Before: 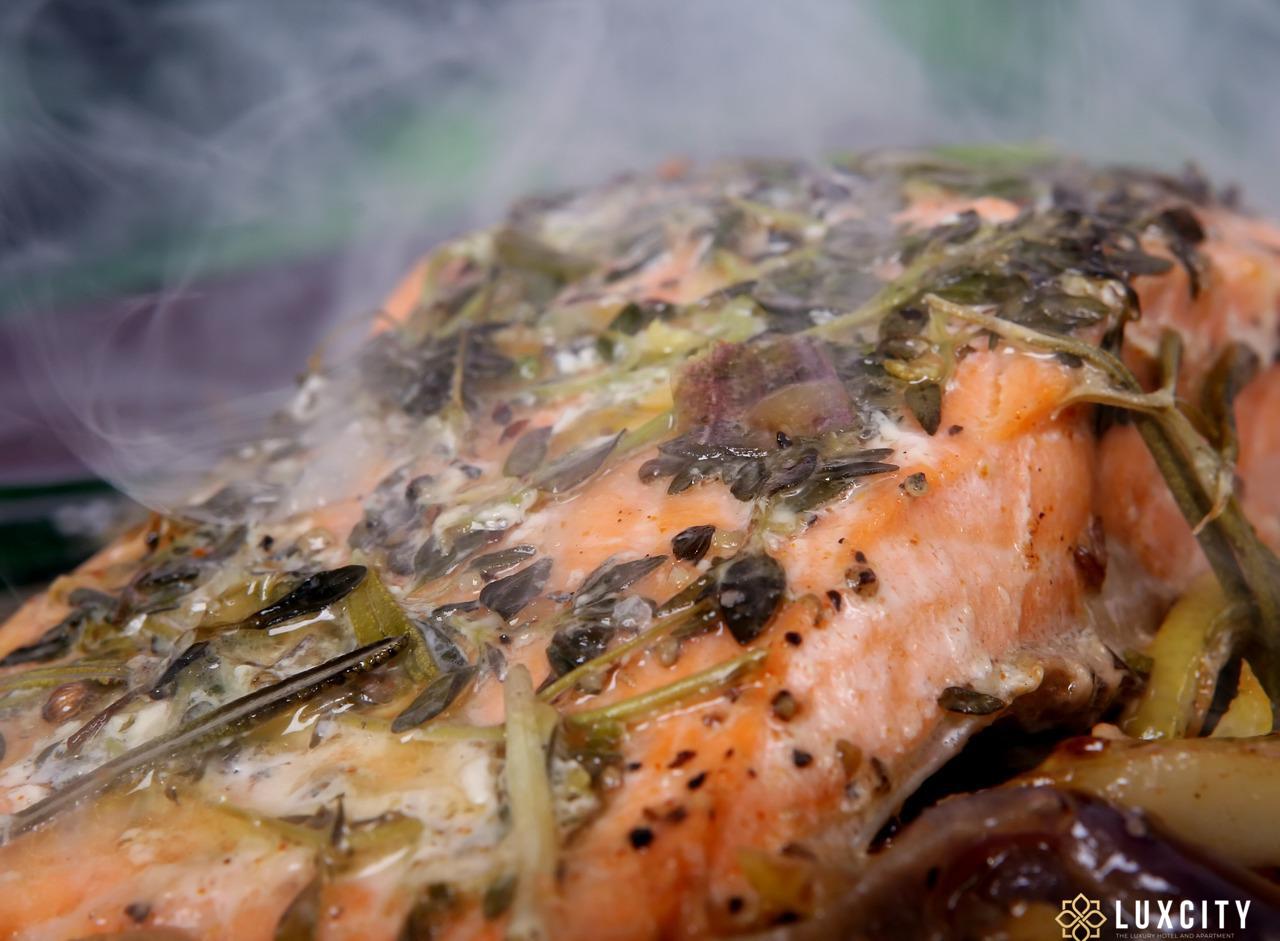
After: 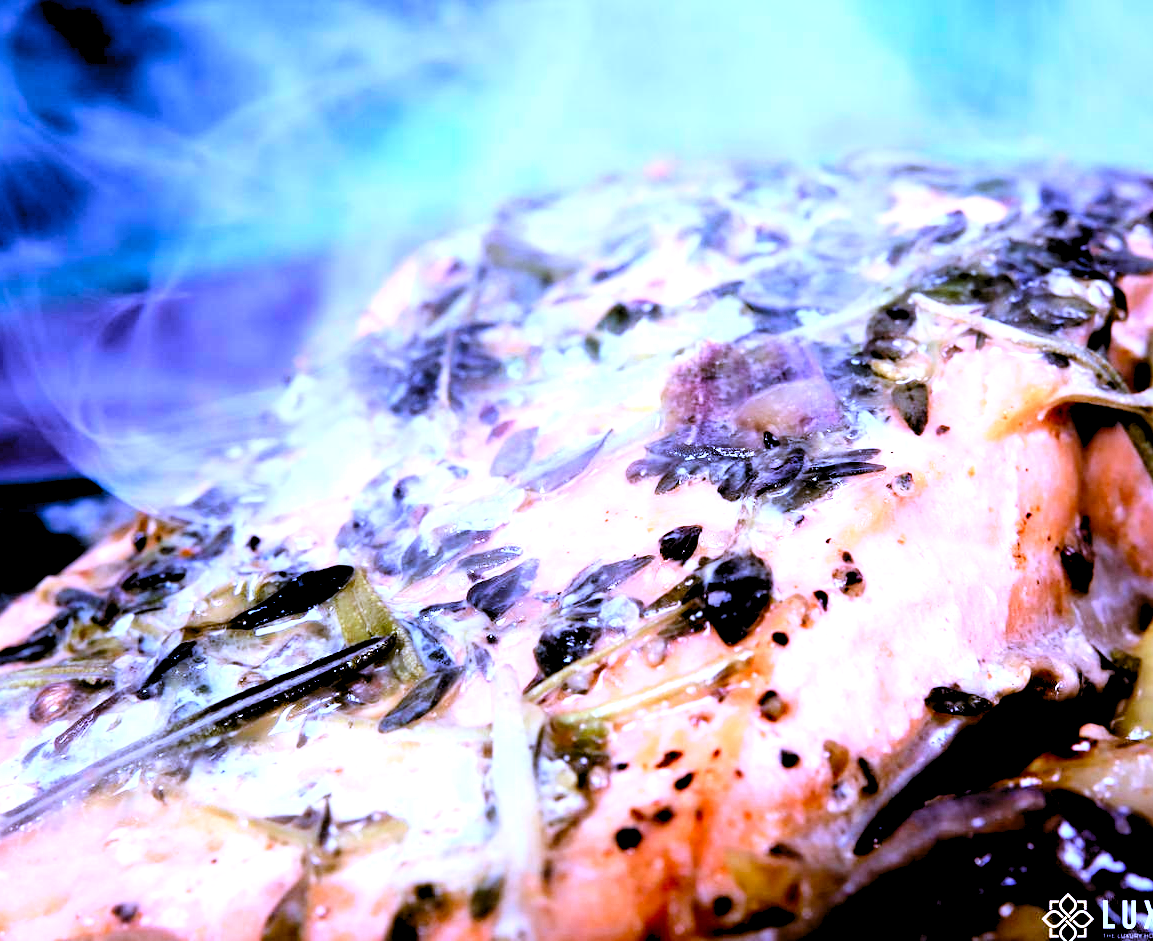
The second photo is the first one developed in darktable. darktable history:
levels: levels [0.036, 0.364, 0.827]
color calibration: output R [1.063, -0.012, -0.003, 0], output B [-0.079, 0.047, 1, 0], illuminant custom, x 0.46, y 0.43, temperature 2642.66 K
crop and rotate: left 1.088%, right 8.807%
exposure: black level correction 0.011, exposure -0.478 EV, compensate highlight preservation false
rgb curve: curves: ch0 [(0, 0) (0.21, 0.15) (0.24, 0.21) (0.5, 0.75) (0.75, 0.96) (0.89, 0.99) (1, 1)]; ch1 [(0, 0.02) (0.21, 0.13) (0.25, 0.2) (0.5, 0.67) (0.75, 0.9) (0.89, 0.97) (1, 1)]; ch2 [(0, 0.02) (0.21, 0.13) (0.25, 0.2) (0.5, 0.67) (0.75, 0.9) (0.89, 0.97) (1, 1)], compensate middle gray true
